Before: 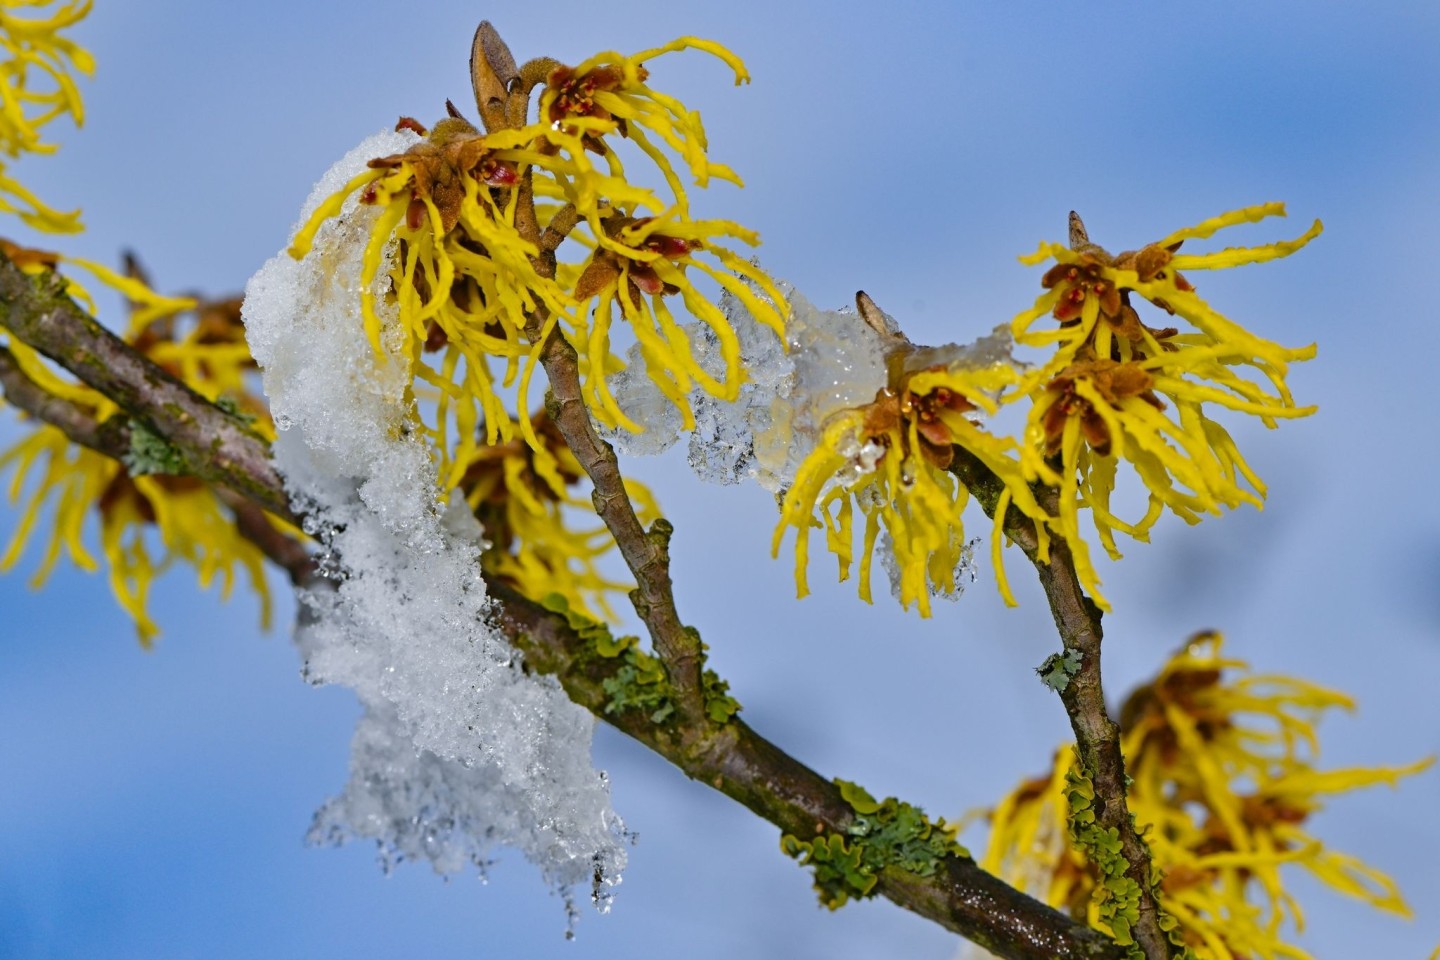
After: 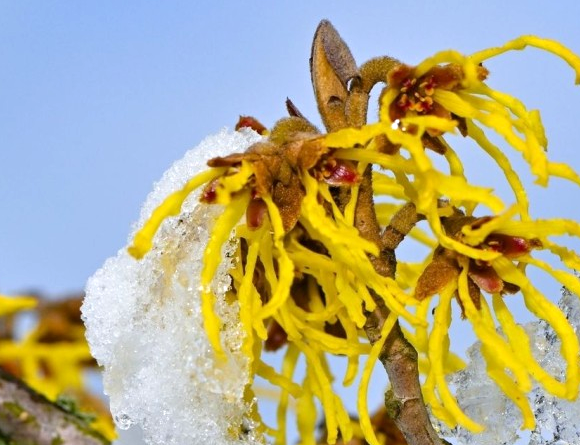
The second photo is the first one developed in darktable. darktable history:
crop and rotate: left 11.178%, top 0.12%, right 48.494%, bottom 53.44%
exposure: black level correction 0.001, exposure 0.498 EV, compensate highlight preservation false
